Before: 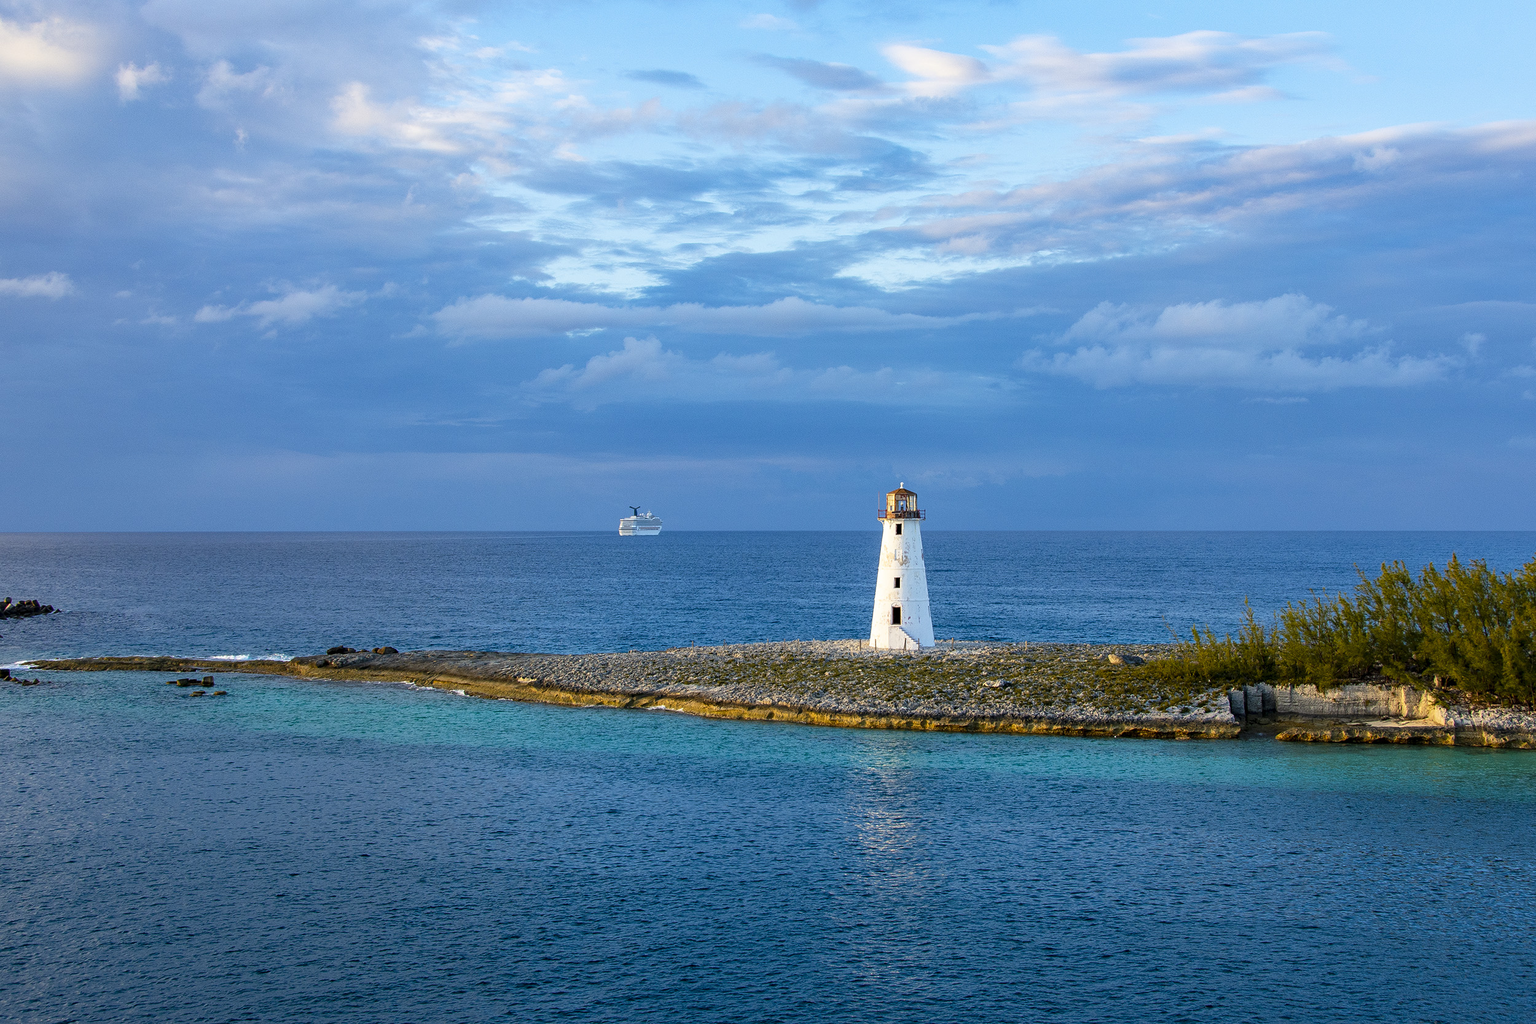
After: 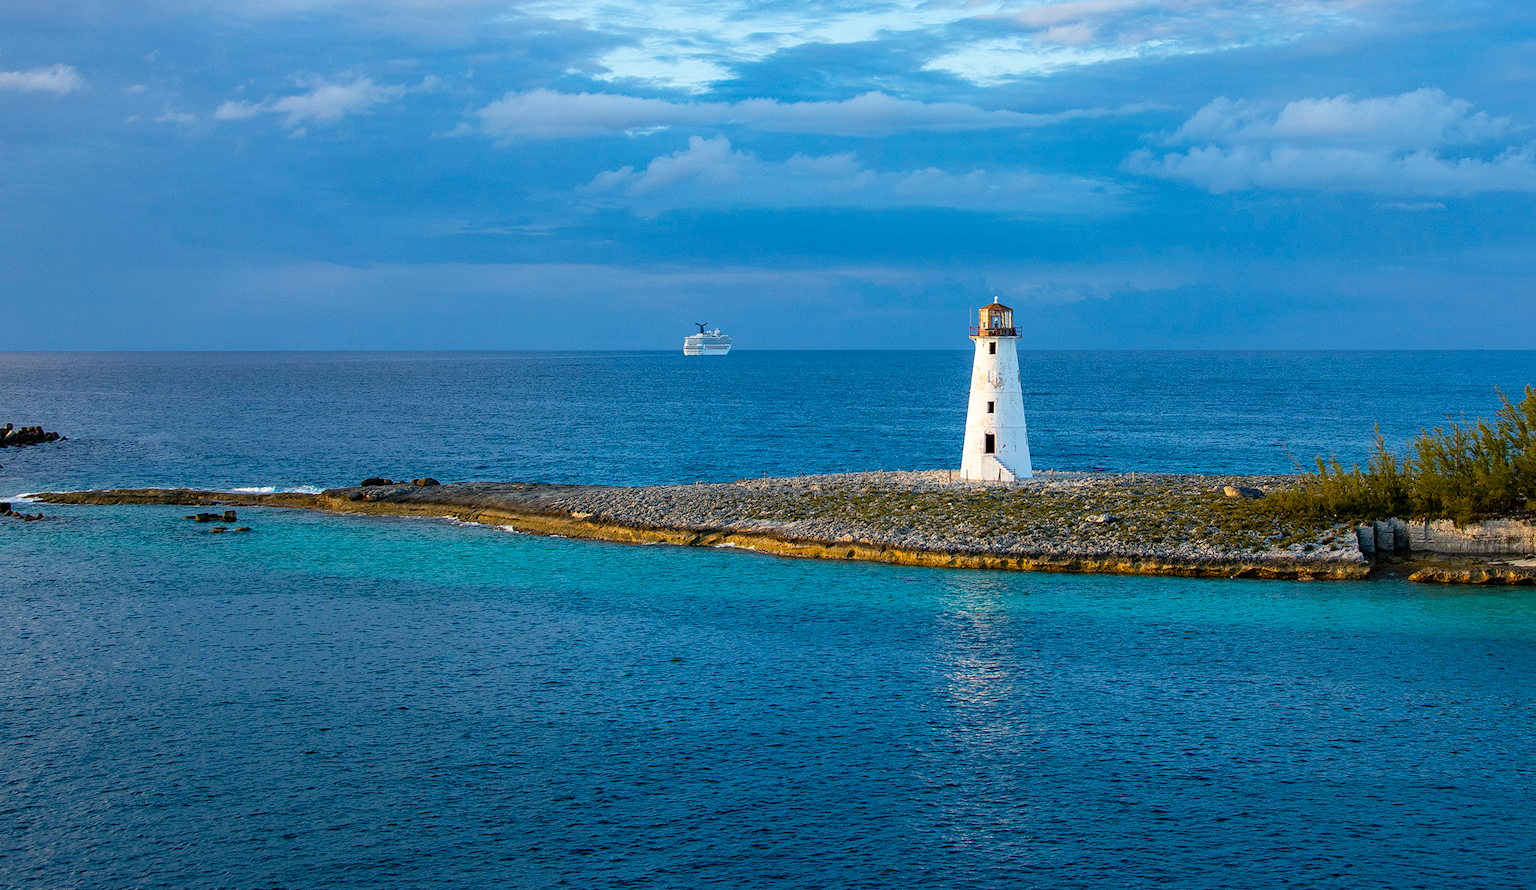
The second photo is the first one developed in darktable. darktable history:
crop: top 20.916%, right 9.437%, bottom 0.316%
